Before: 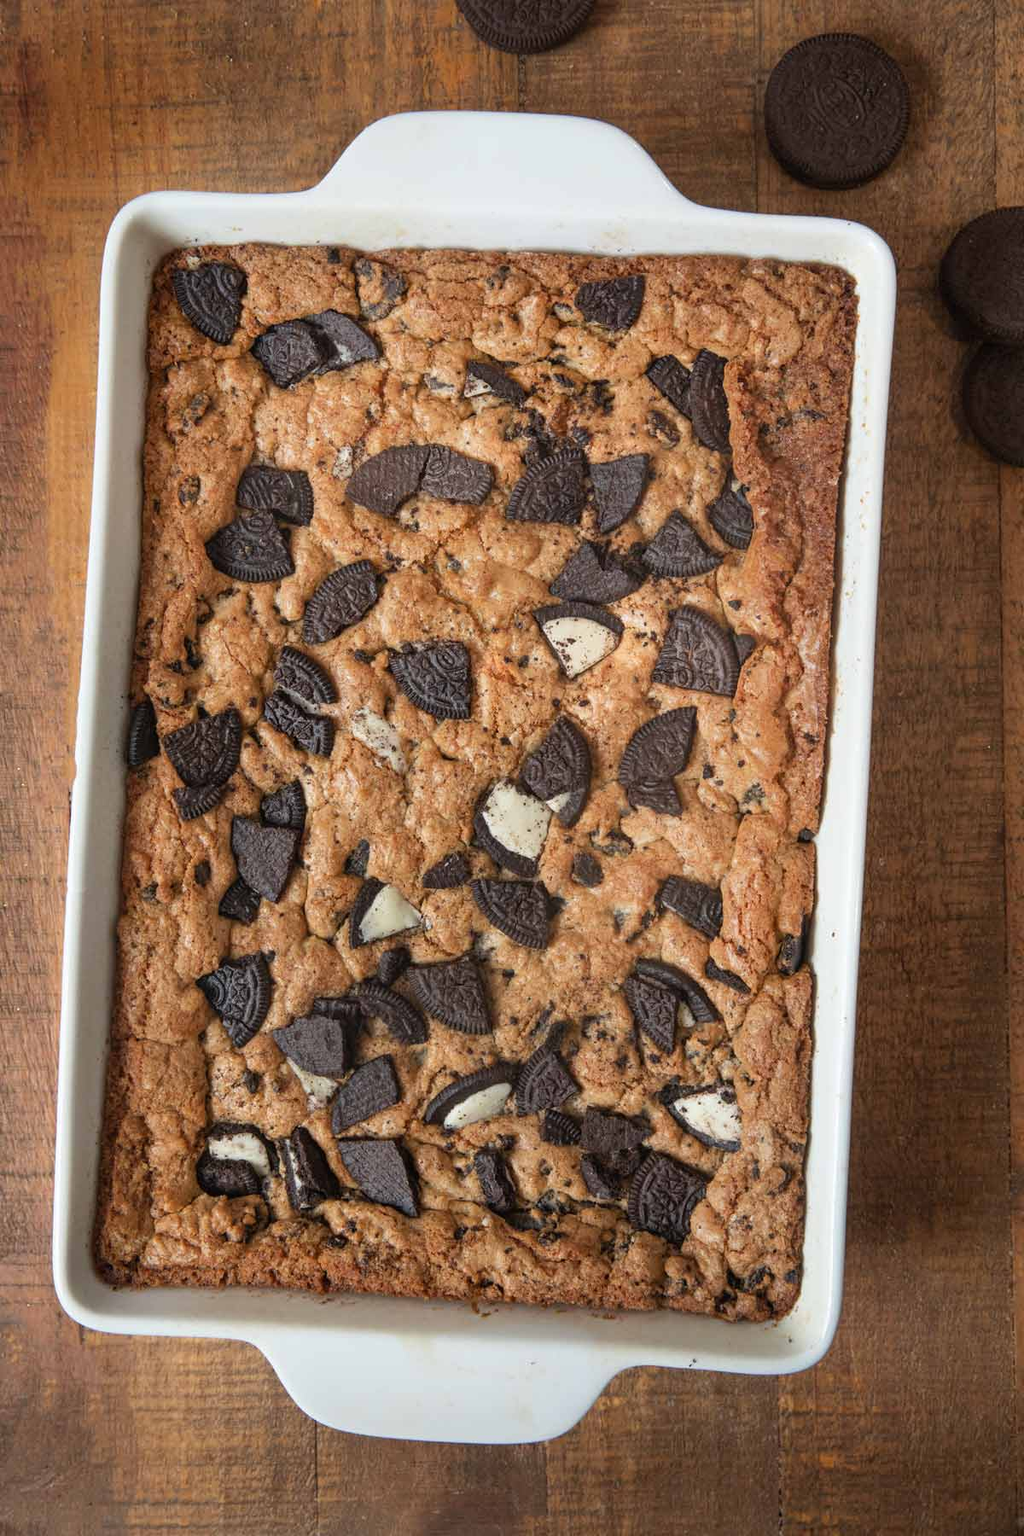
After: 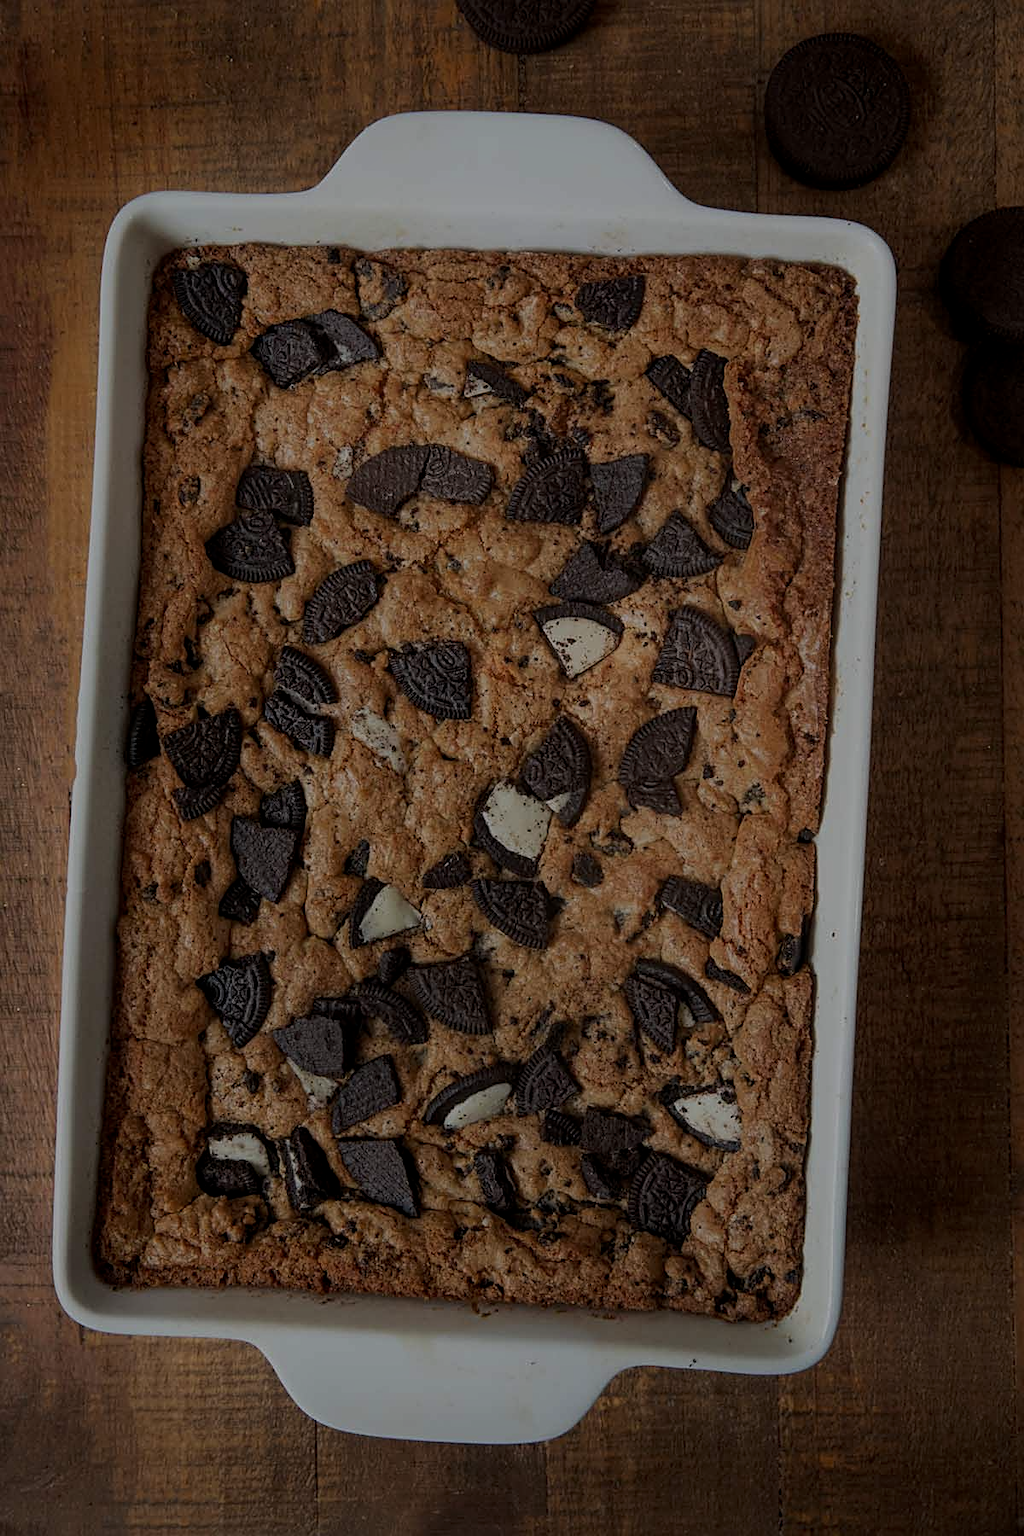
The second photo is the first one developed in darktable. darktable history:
tone equalizer: -8 EV -0.448 EV, -7 EV -0.388 EV, -6 EV -0.347 EV, -5 EV -0.243 EV, -3 EV 0.204 EV, -2 EV 0.326 EV, -1 EV 0.384 EV, +0 EV 0.431 EV, mask exposure compensation -0.489 EV
exposure: exposure -1.926 EV, compensate exposure bias true, compensate highlight preservation false
local contrast: highlights 105%, shadows 98%, detail 120%, midtone range 0.2
contrast brightness saturation: contrast 0.043, saturation 0.065
sharpen: on, module defaults
